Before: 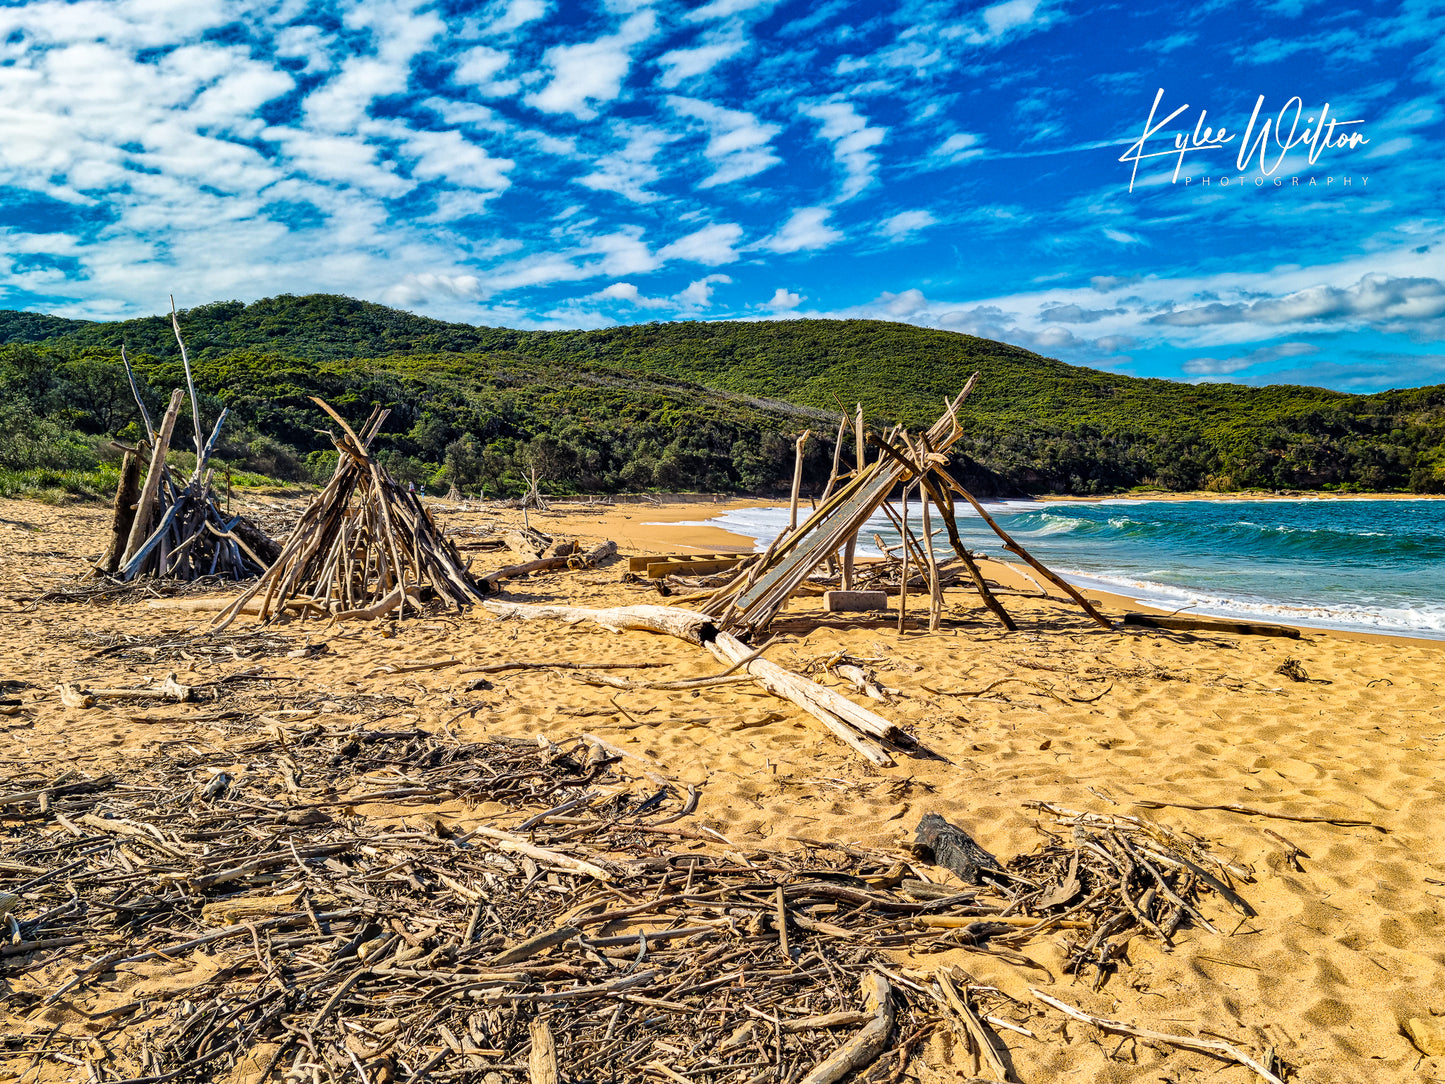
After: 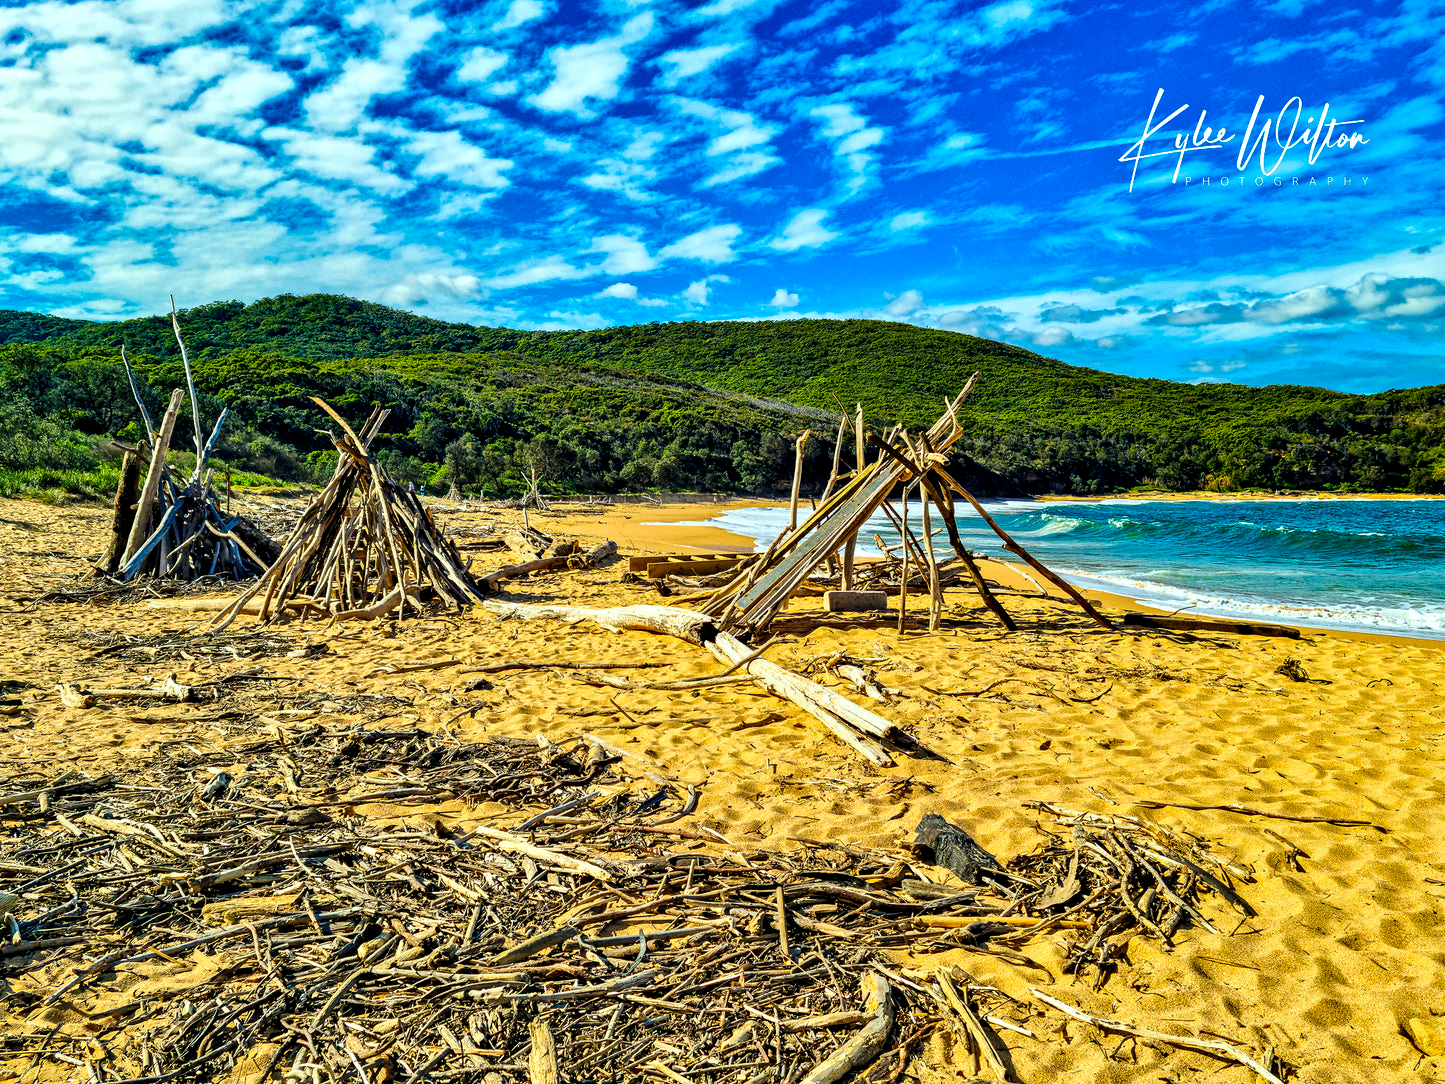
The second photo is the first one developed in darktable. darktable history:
color correction: highlights a* -7.33, highlights b* 1.26, shadows a* -3.55, saturation 1.4
contrast equalizer: y [[0.524, 0.538, 0.547, 0.548, 0.538, 0.524], [0.5 ×6], [0.5 ×6], [0 ×6], [0 ×6]]
